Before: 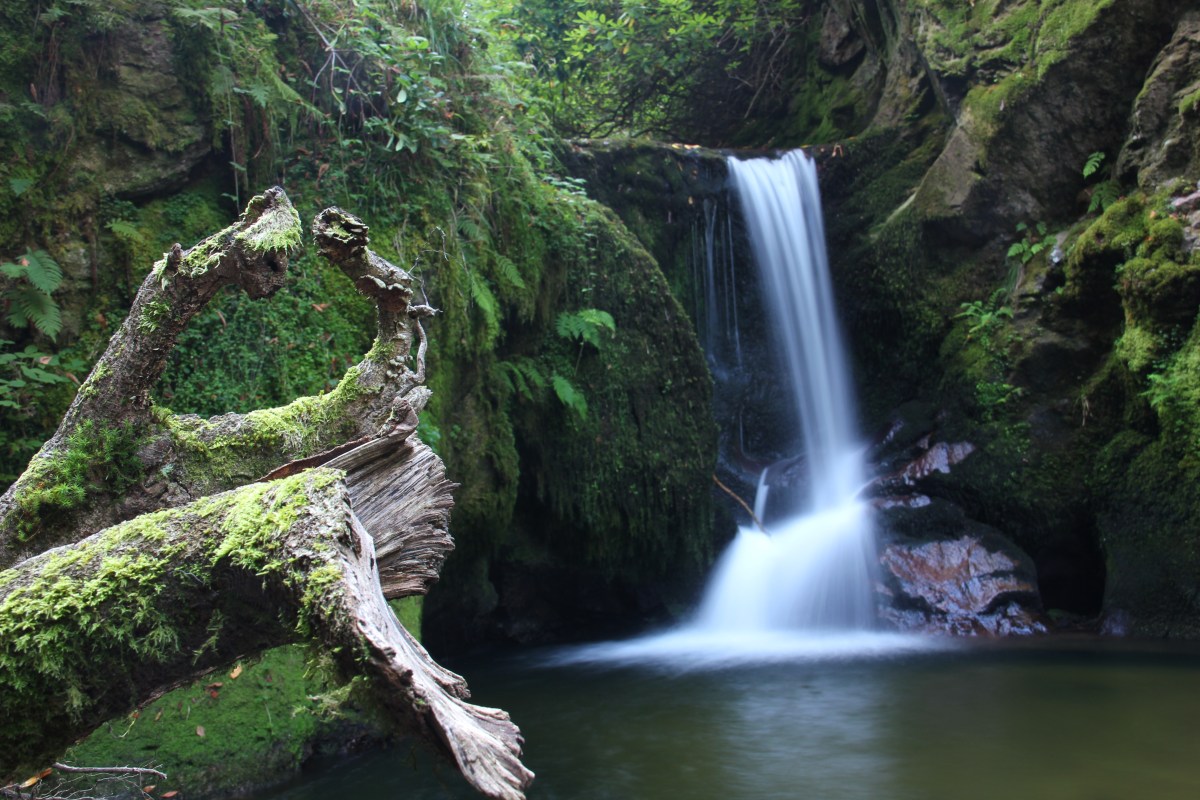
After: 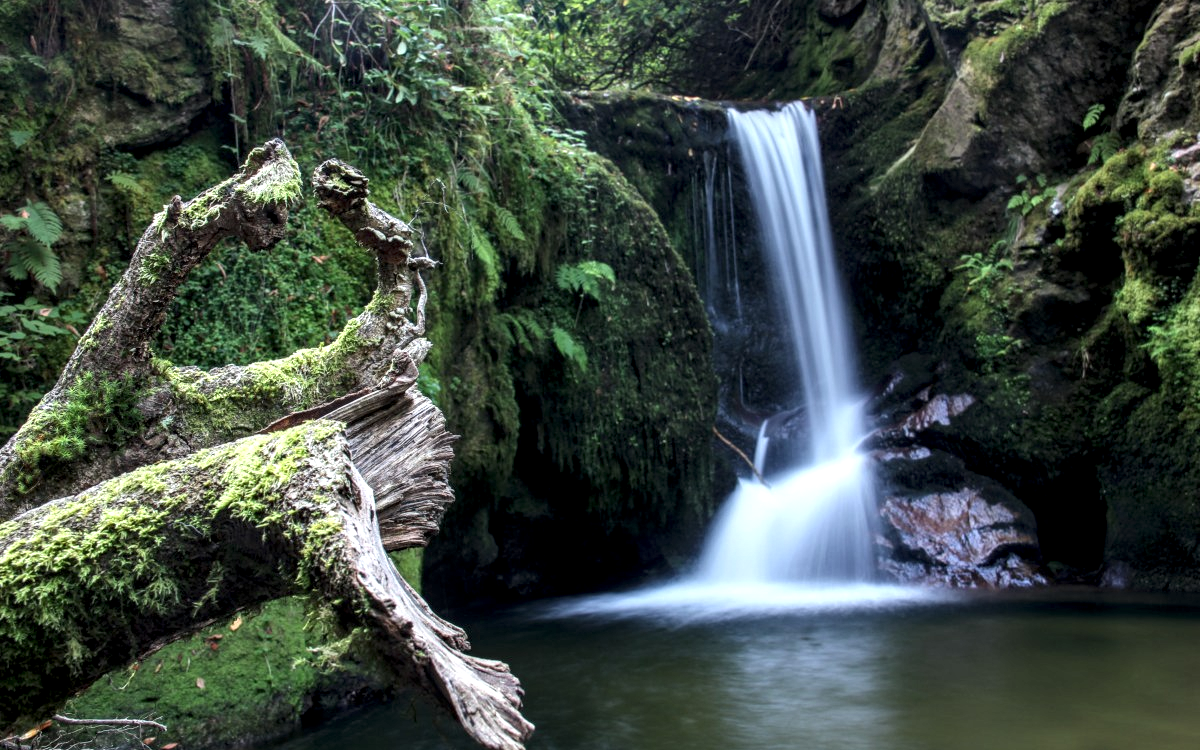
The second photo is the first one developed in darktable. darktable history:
crop and rotate: top 6.25%
local contrast: highlights 20%, shadows 70%, detail 170%
